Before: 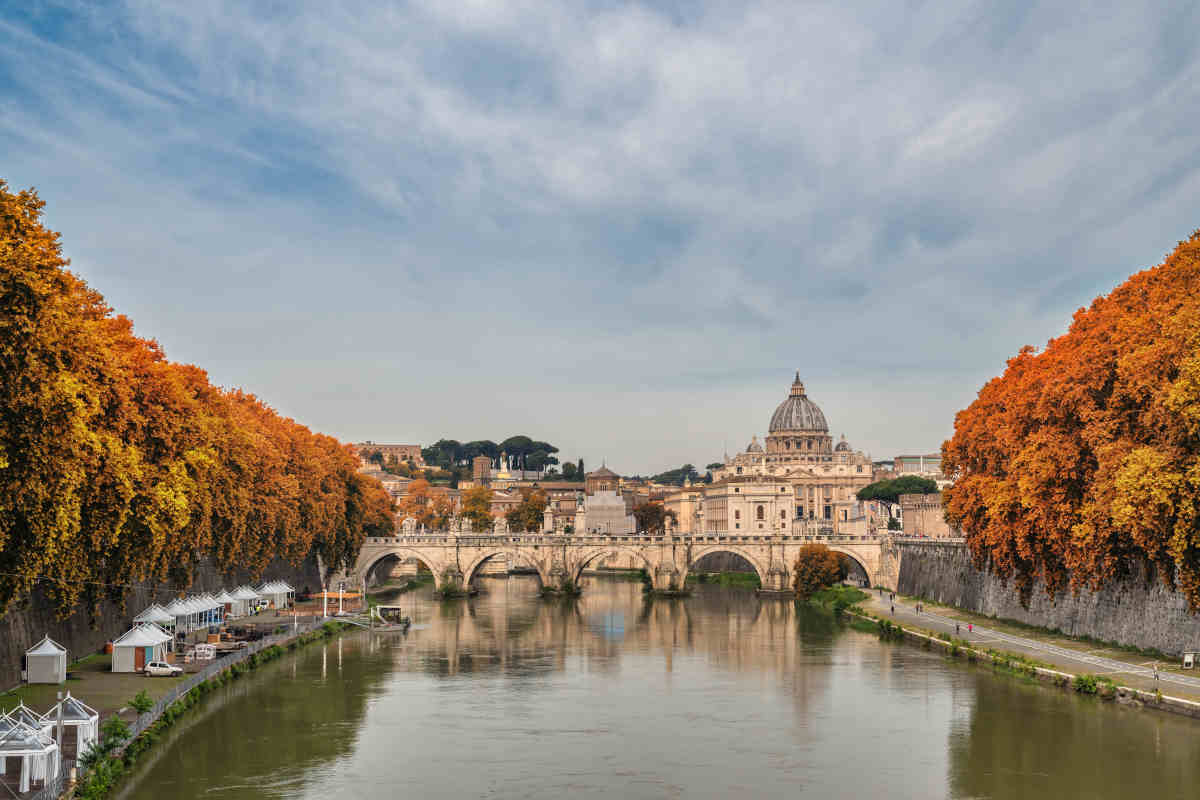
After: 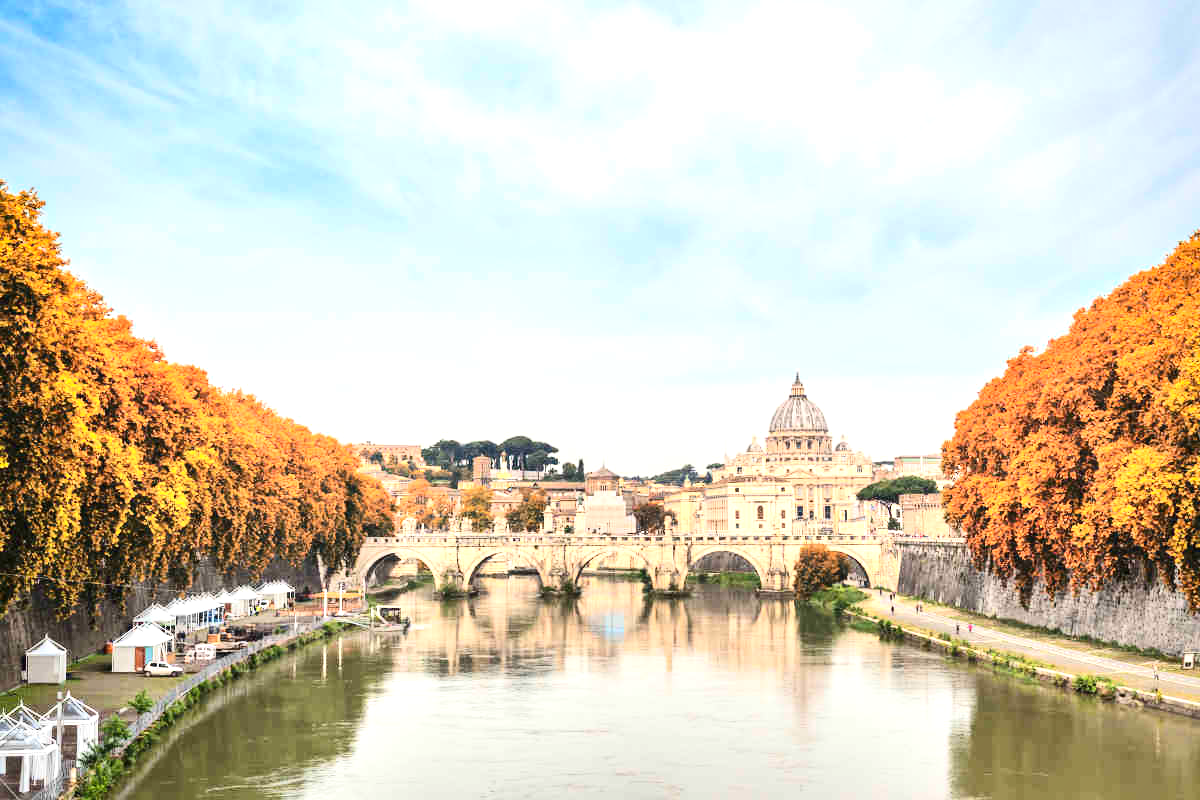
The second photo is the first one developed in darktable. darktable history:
exposure: black level correction 0, exposure 1.2 EV, compensate highlight preservation false
vignetting: brightness -0.233, saturation 0.141
contrast brightness saturation: contrast 0.24, brightness 0.09
